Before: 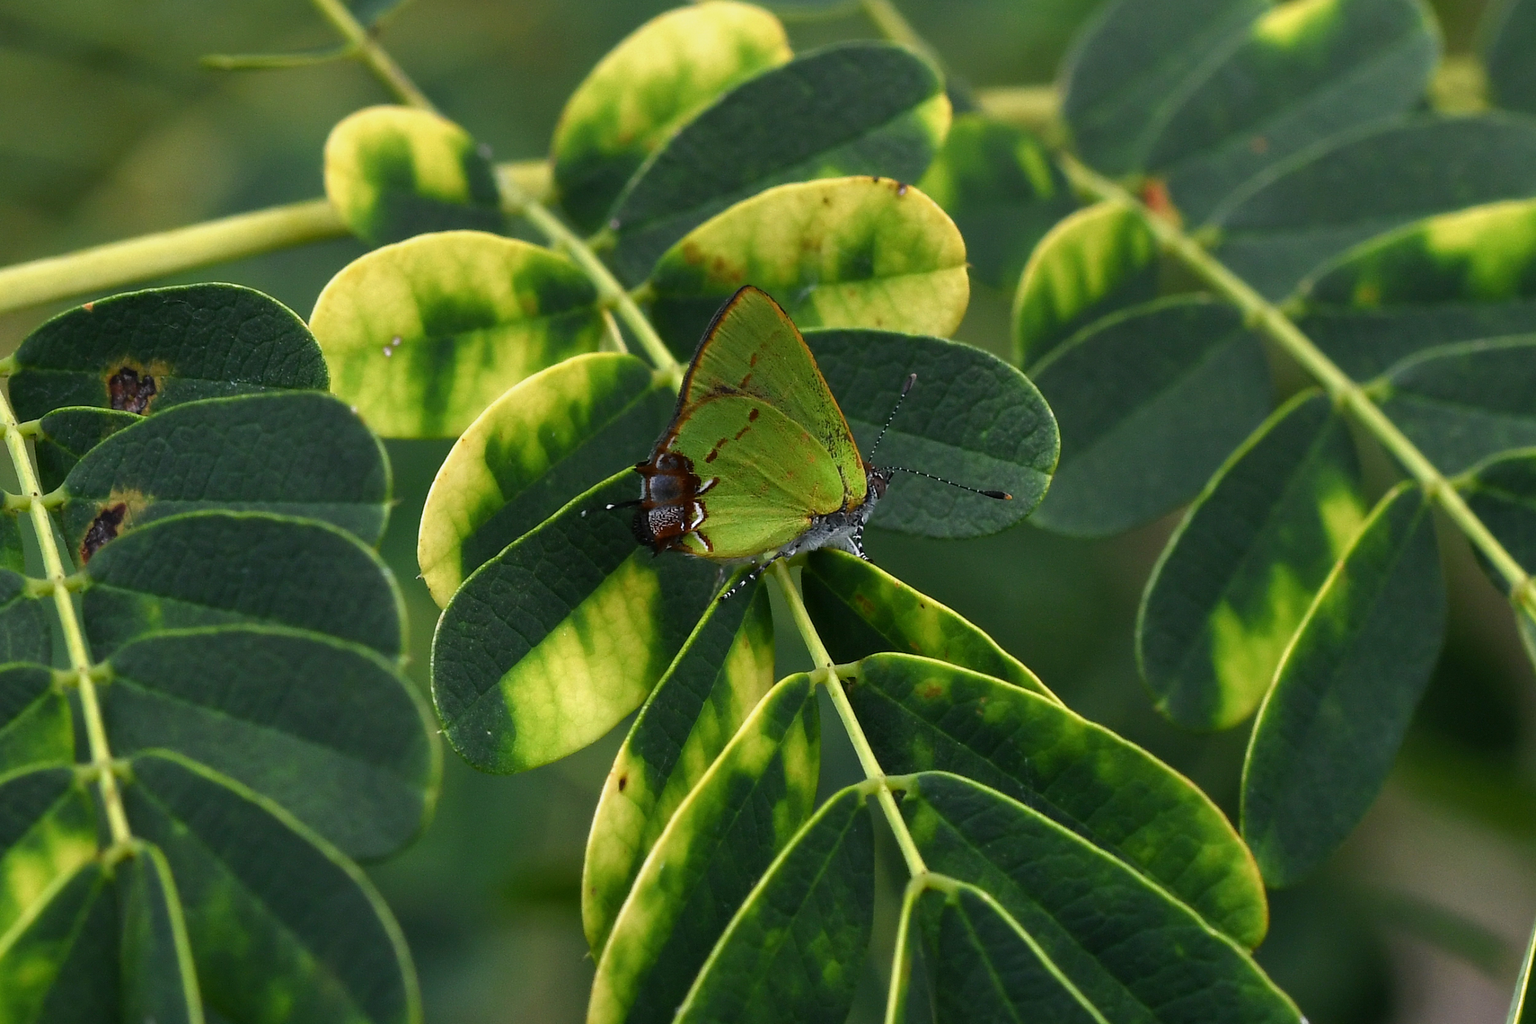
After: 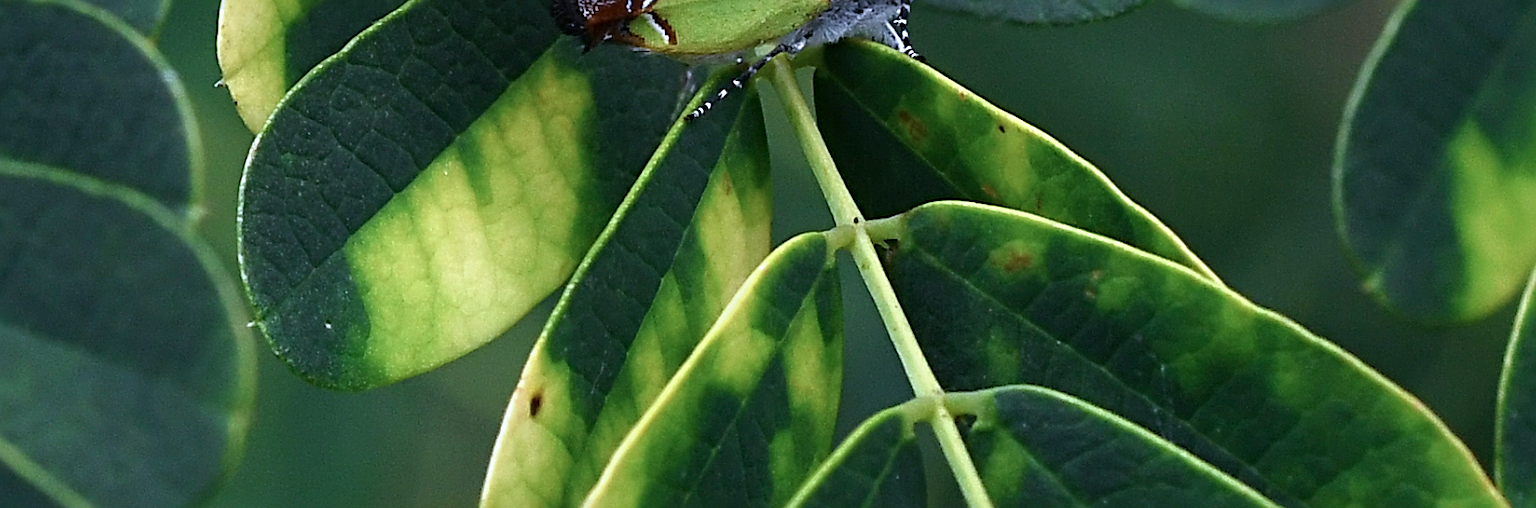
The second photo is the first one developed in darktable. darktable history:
sharpen: radius 4
color calibration: illuminant as shot in camera, x 0.379, y 0.396, temperature 4138.76 K
crop: left 18.091%, top 51.13%, right 17.525%, bottom 16.85%
